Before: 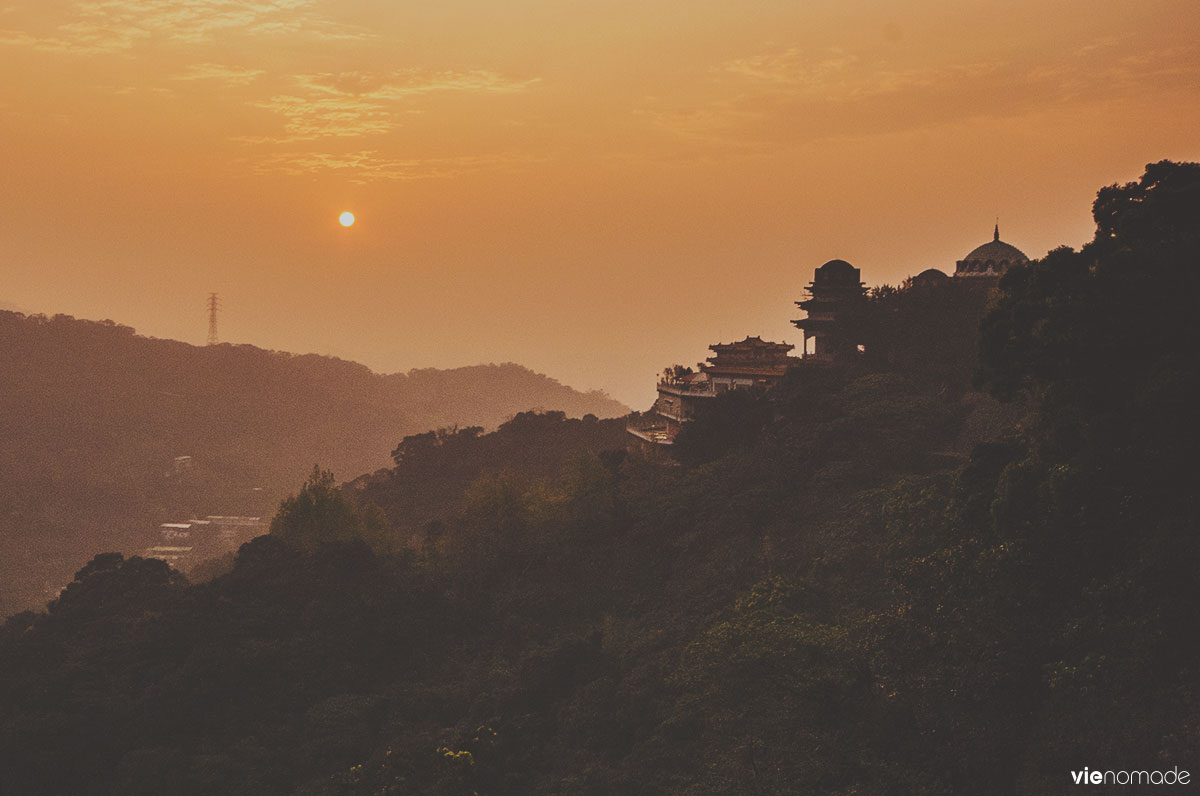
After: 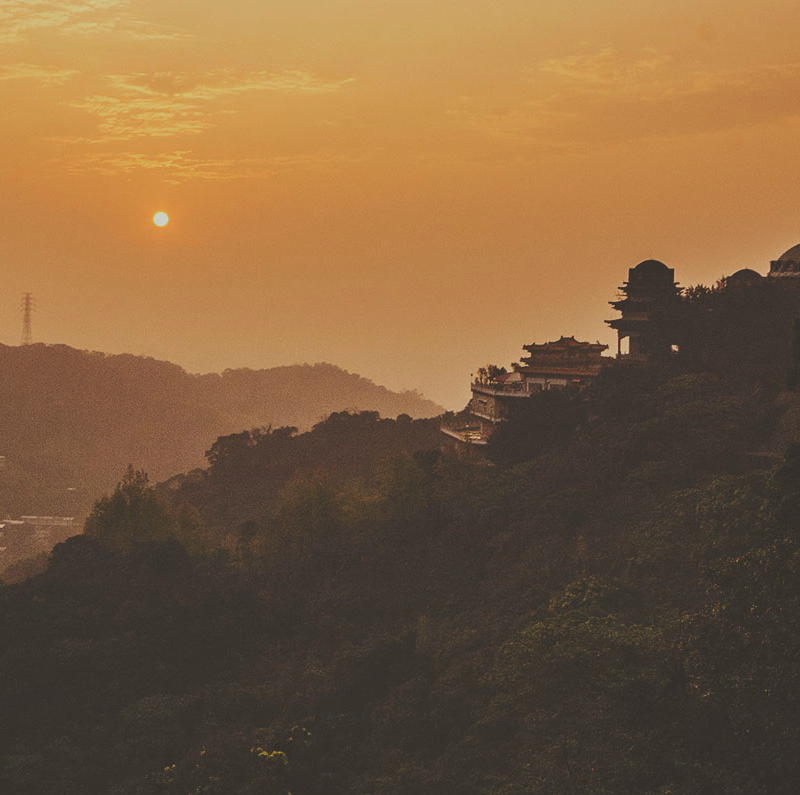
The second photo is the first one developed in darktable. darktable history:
crop and rotate: left 15.546%, right 17.787%
rgb curve: curves: ch2 [(0, 0) (0.567, 0.512) (1, 1)], mode RGB, independent channels
tone equalizer: -7 EV 0.18 EV, -6 EV 0.12 EV, -5 EV 0.08 EV, -4 EV 0.04 EV, -2 EV -0.02 EV, -1 EV -0.04 EV, +0 EV -0.06 EV, luminance estimator HSV value / RGB max
